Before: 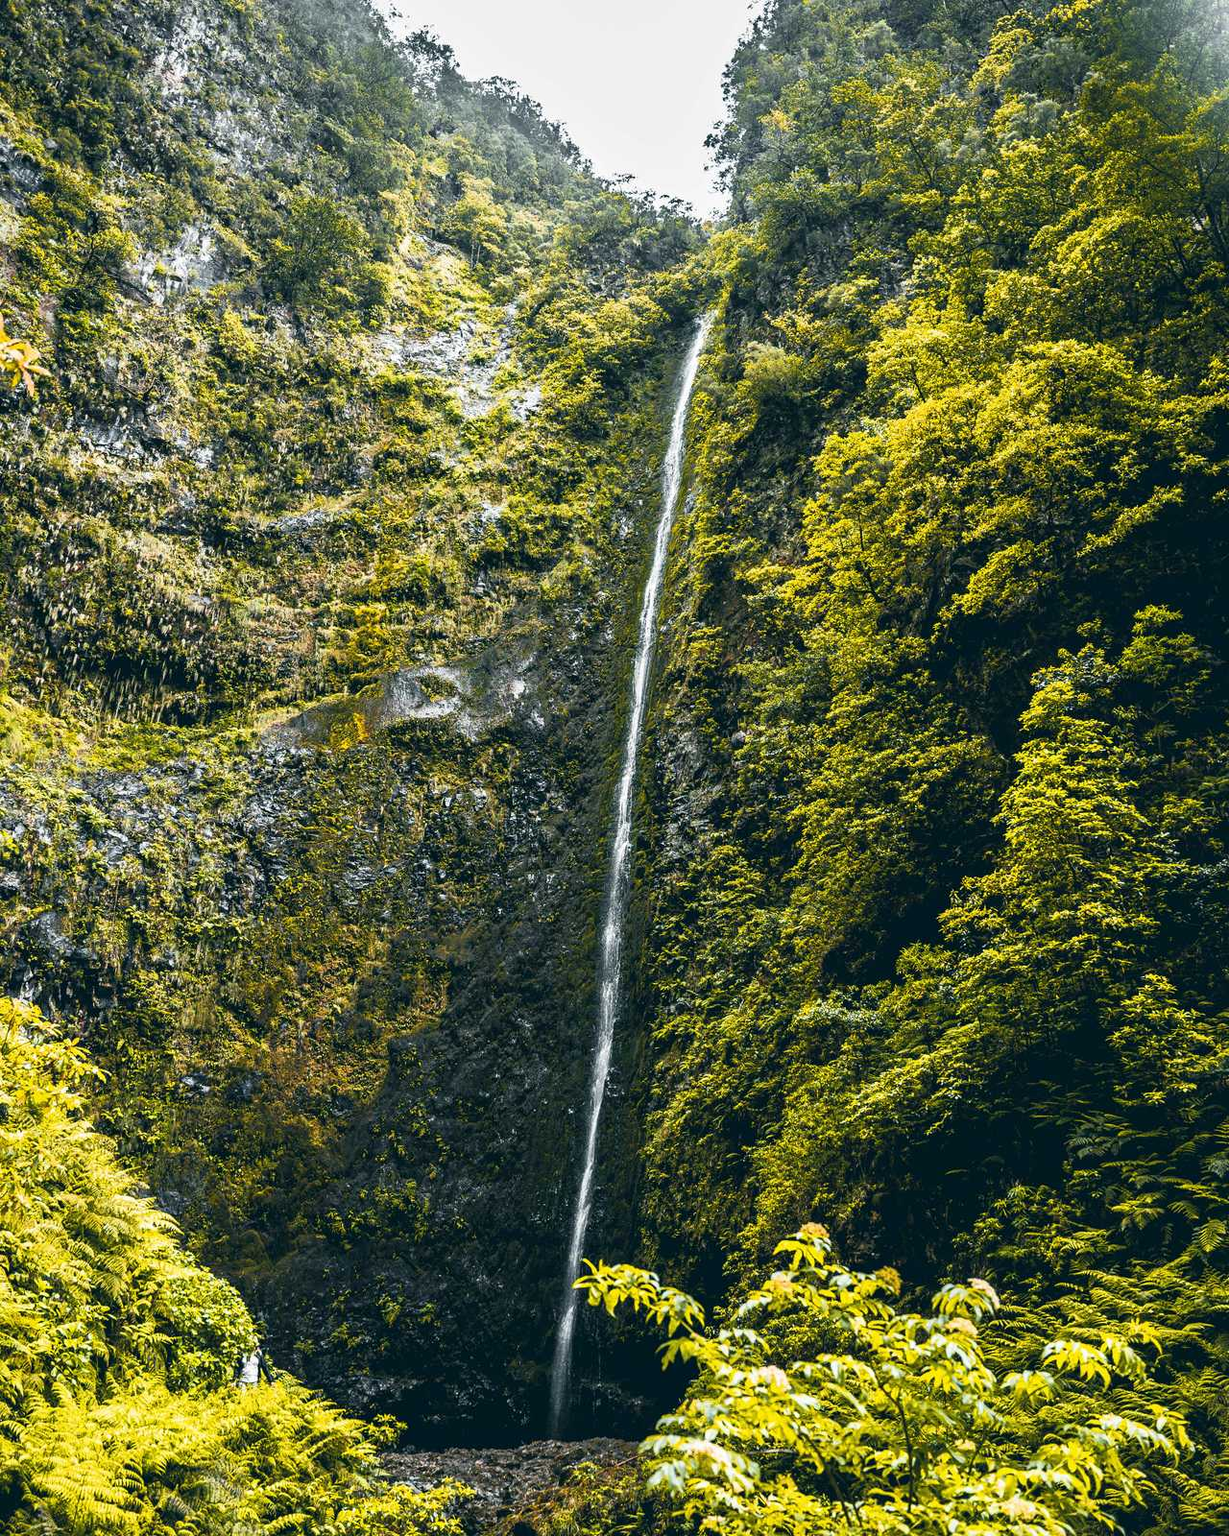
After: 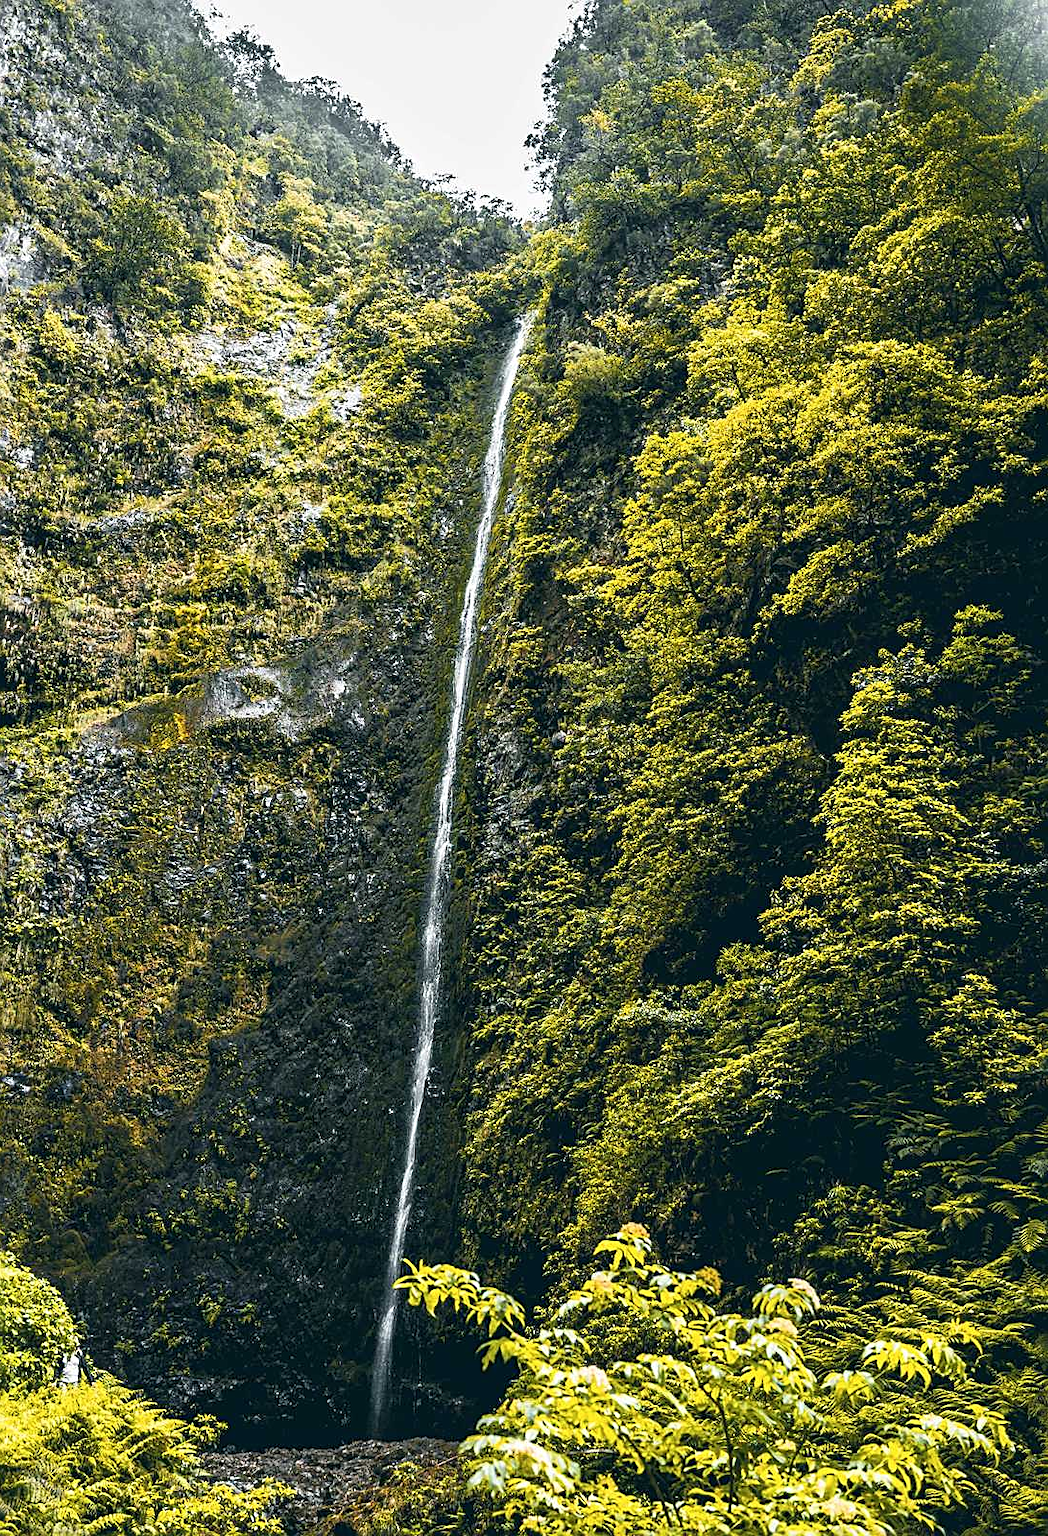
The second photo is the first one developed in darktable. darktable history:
sharpen: on, module defaults
crop and rotate: left 14.631%
shadows and highlights: shadows 13.61, white point adjustment 1.11, highlights -0.833, soften with gaussian
contrast brightness saturation: saturation -0.026
